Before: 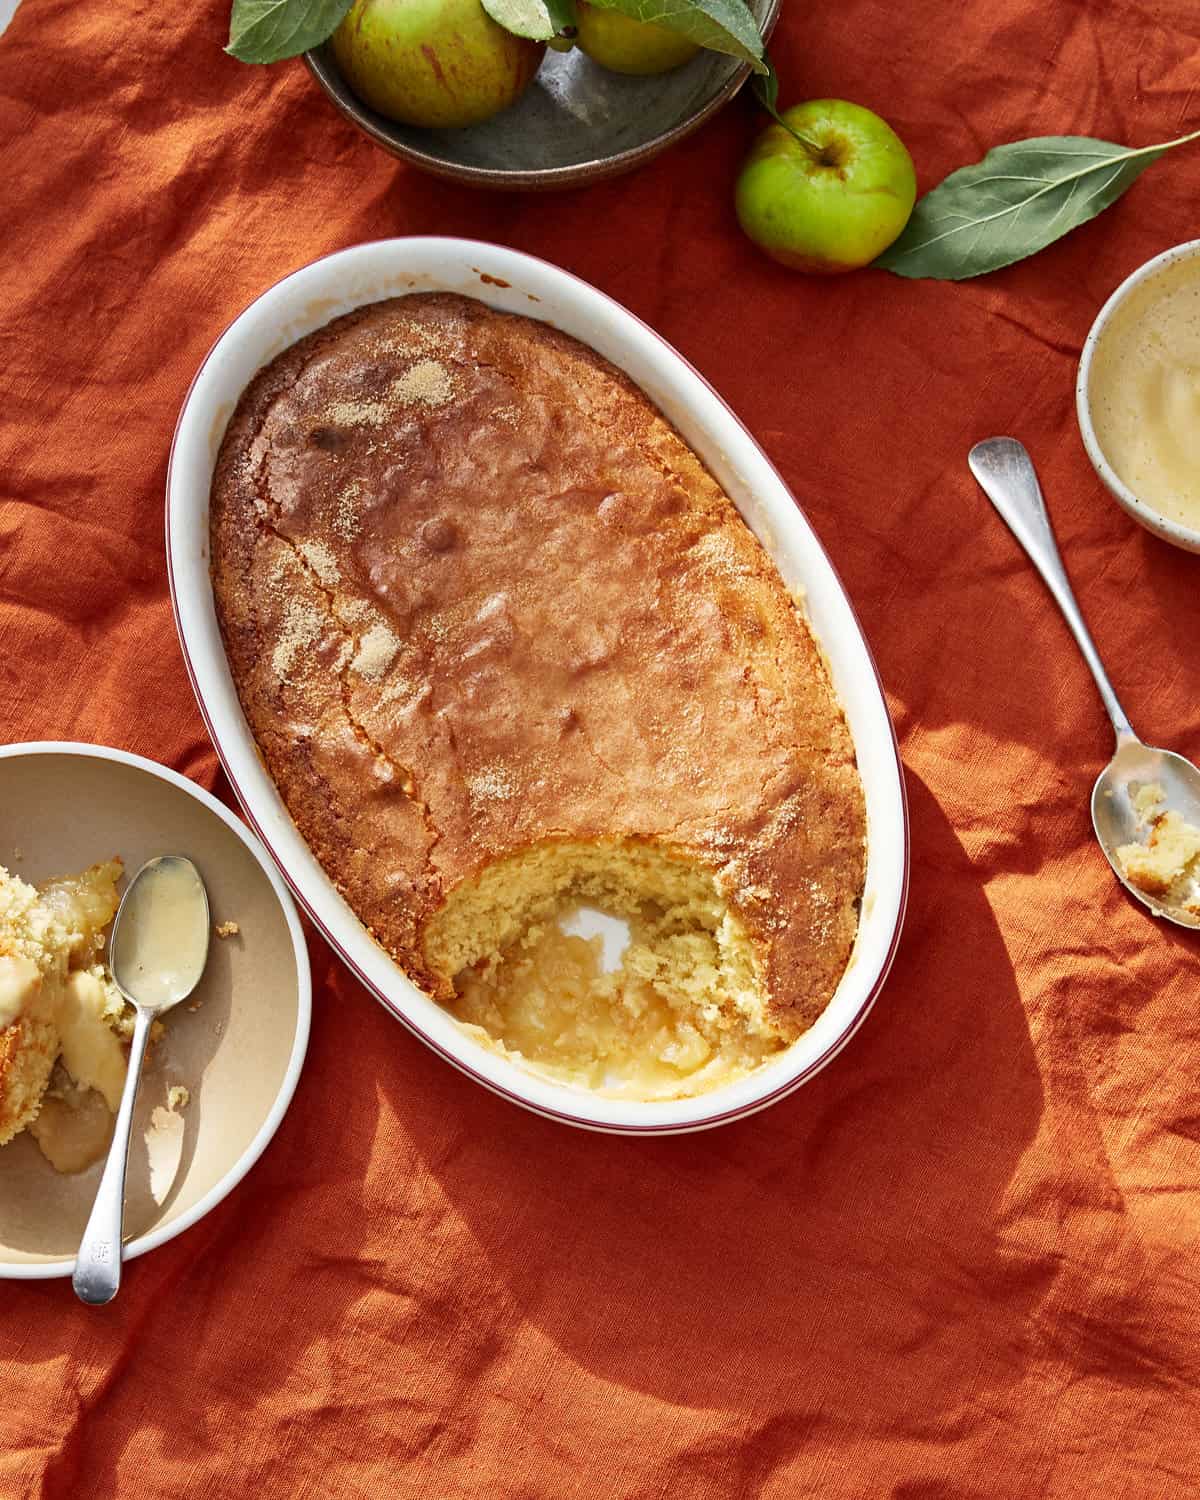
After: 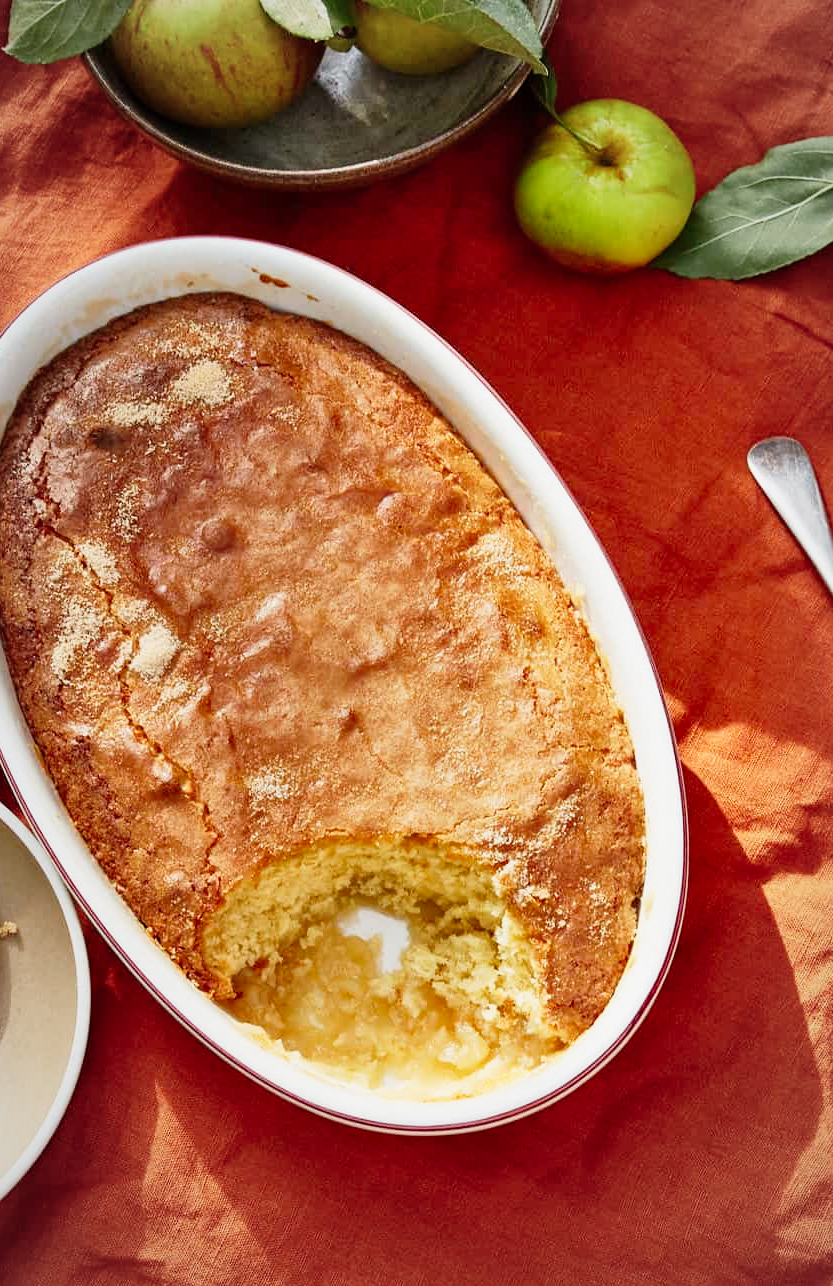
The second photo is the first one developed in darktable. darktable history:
vignetting: fall-off start 72.21%, fall-off radius 106.81%, width/height ratio 0.728
shadows and highlights: soften with gaussian
tone curve: curves: ch0 [(0, 0) (0.091, 0.077) (0.389, 0.458) (0.745, 0.82) (0.856, 0.899) (0.92, 0.938) (1, 0.973)]; ch1 [(0, 0) (0.437, 0.404) (0.5, 0.5) (0.529, 0.55) (0.58, 0.6) (0.616, 0.649) (1, 1)]; ch2 [(0, 0) (0.442, 0.415) (0.5, 0.5) (0.535, 0.557) (0.585, 0.62) (1, 1)], preserve colors none
crop: left 18.476%, right 12.101%, bottom 14.235%
